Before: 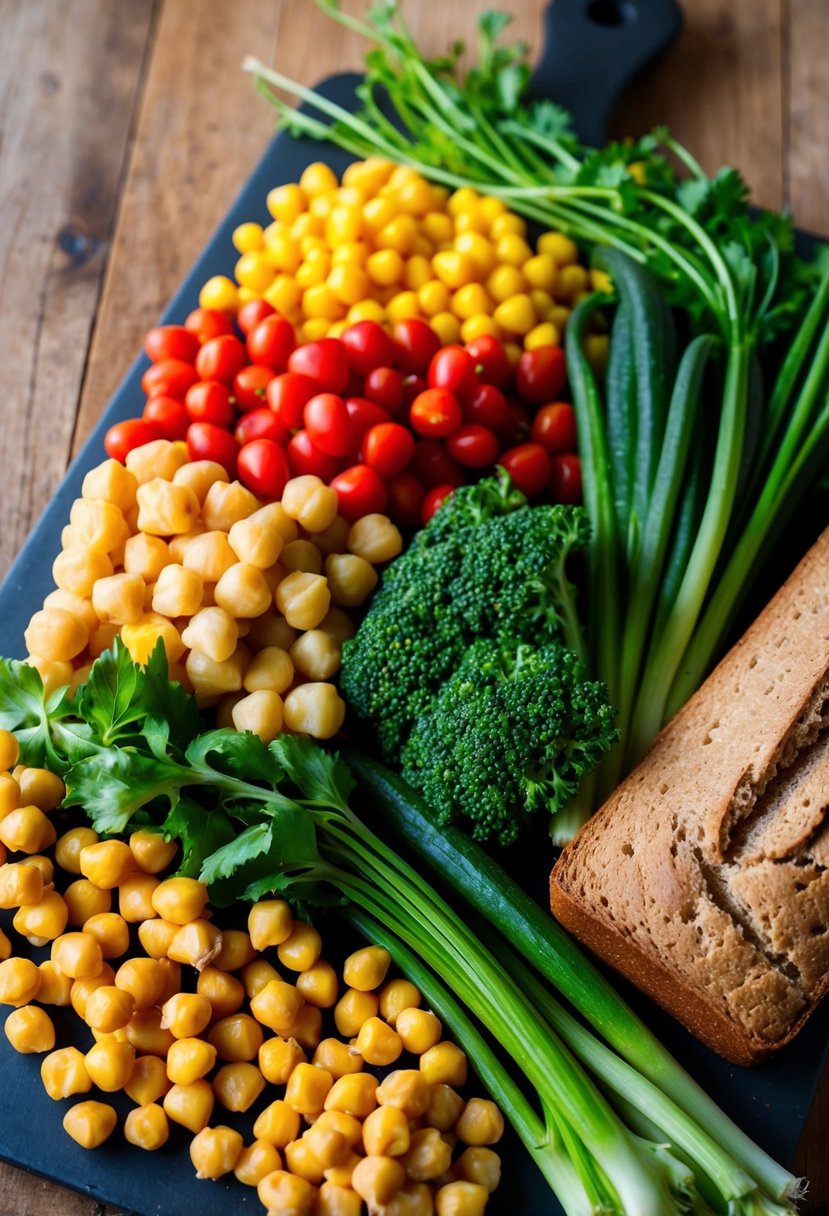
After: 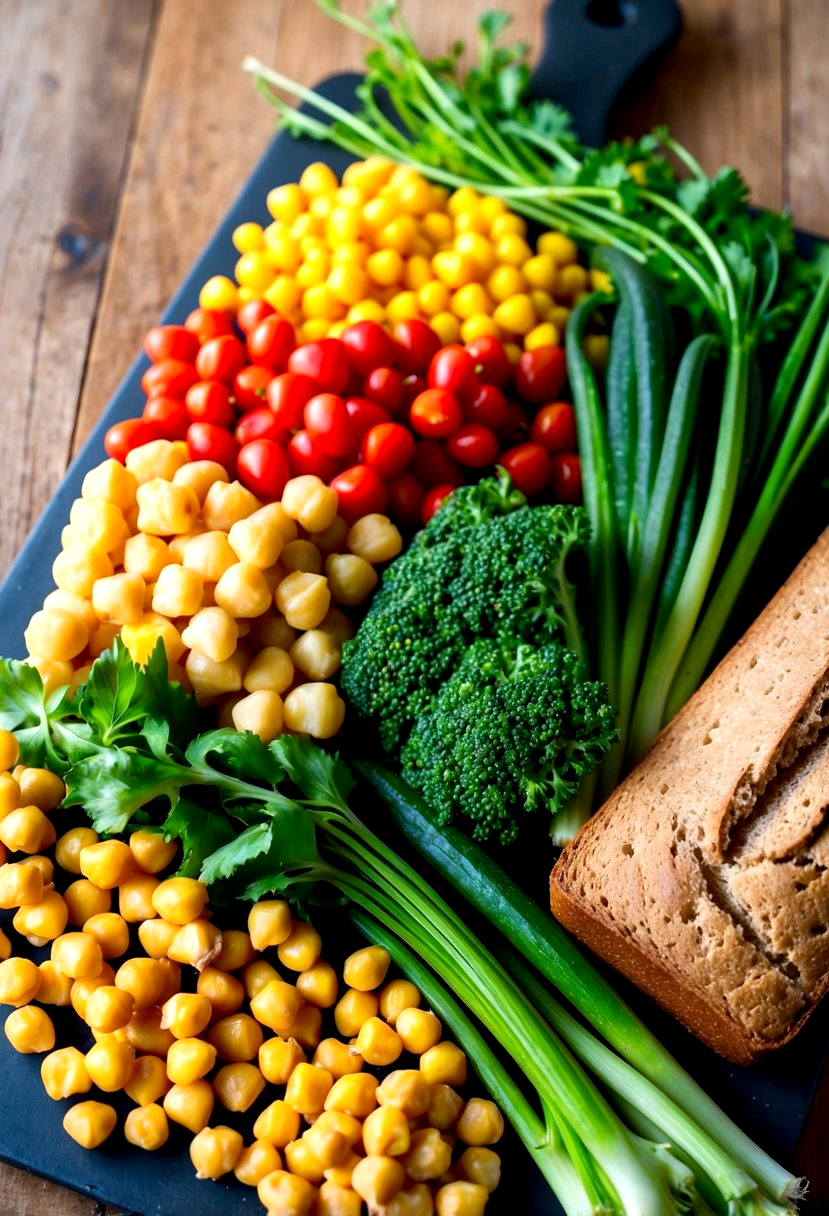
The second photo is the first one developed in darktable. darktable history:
exposure: black level correction 0.004, exposure 0.416 EV, compensate highlight preservation false
